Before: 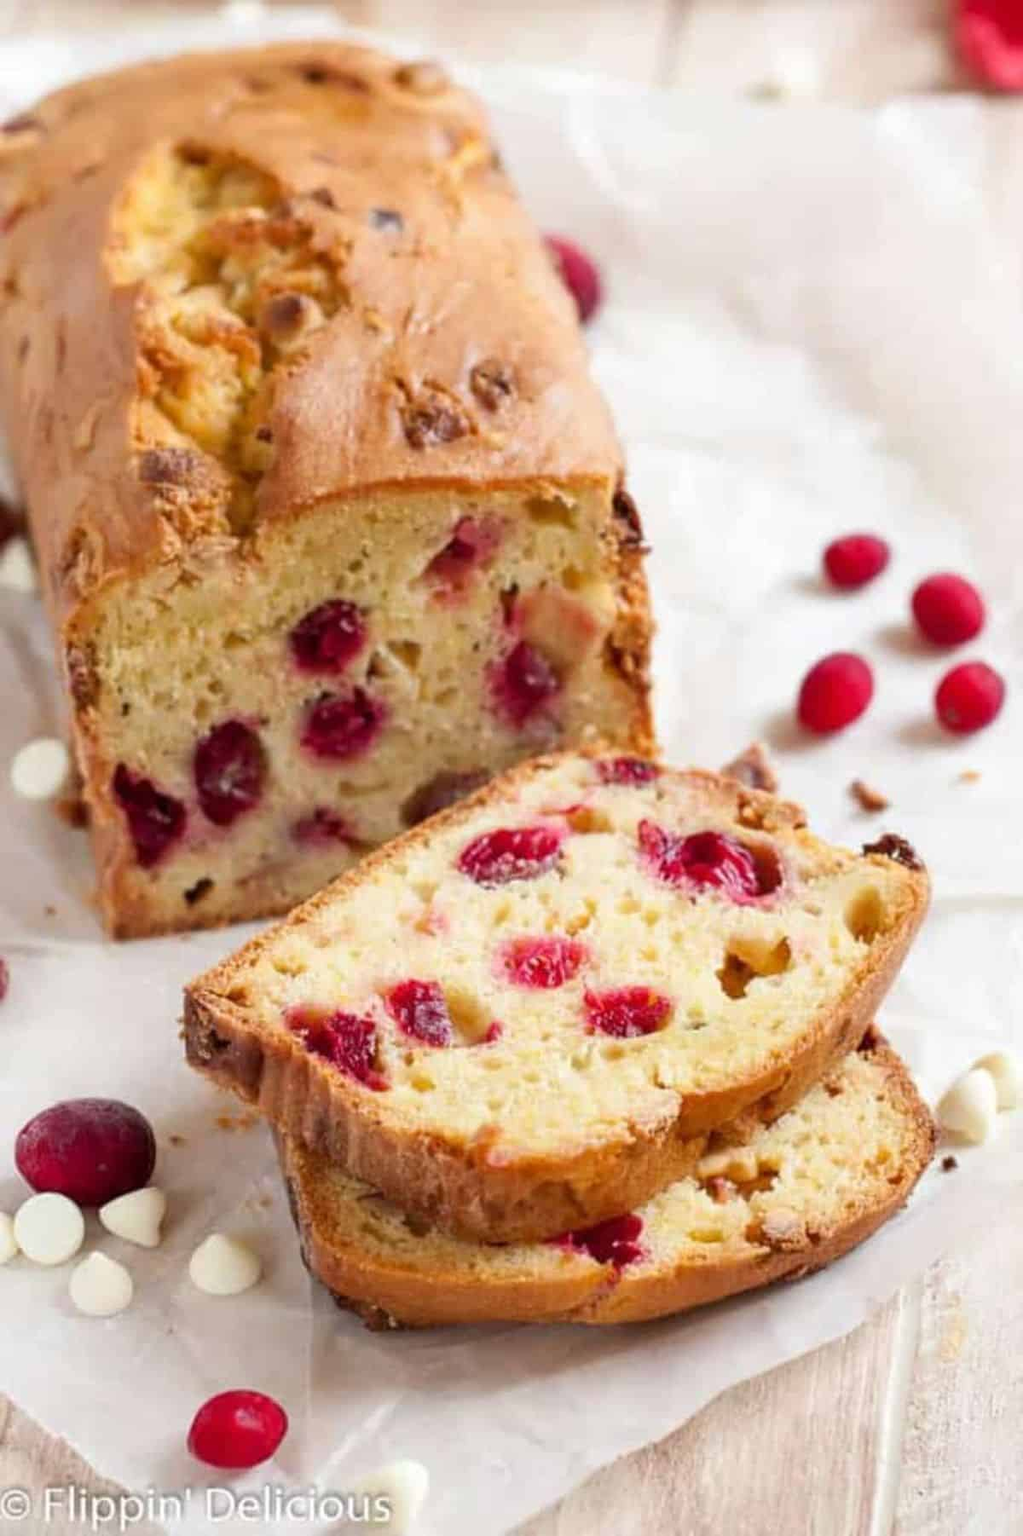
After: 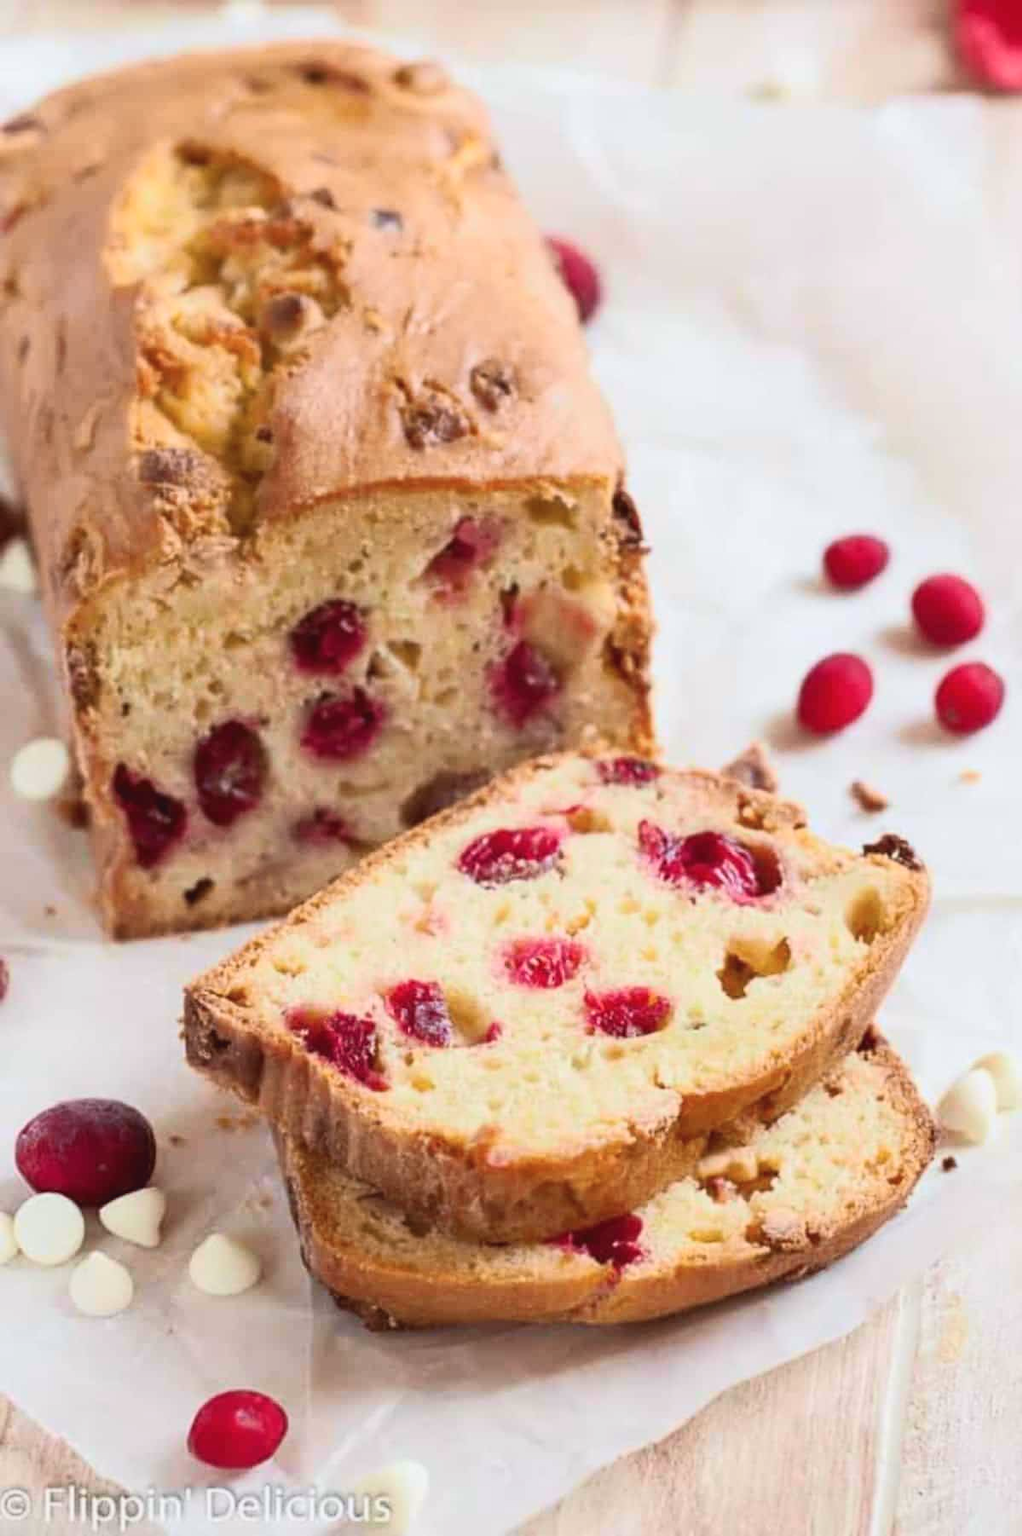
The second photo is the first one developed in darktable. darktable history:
tone curve: curves: ch0 [(0, 0.045) (0.155, 0.169) (0.46, 0.466) (0.751, 0.788) (1, 0.961)]; ch1 [(0, 0) (0.43, 0.408) (0.472, 0.469) (0.505, 0.503) (0.553, 0.563) (0.592, 0.581) (0.631, 0.625) (1, 1)]; ch2 [(0, 0) (0.505, 0.495) (0.55, 0.557) (0.583, 0.573) (1, 1)], color space Lab, independent channels, preserve colors none
